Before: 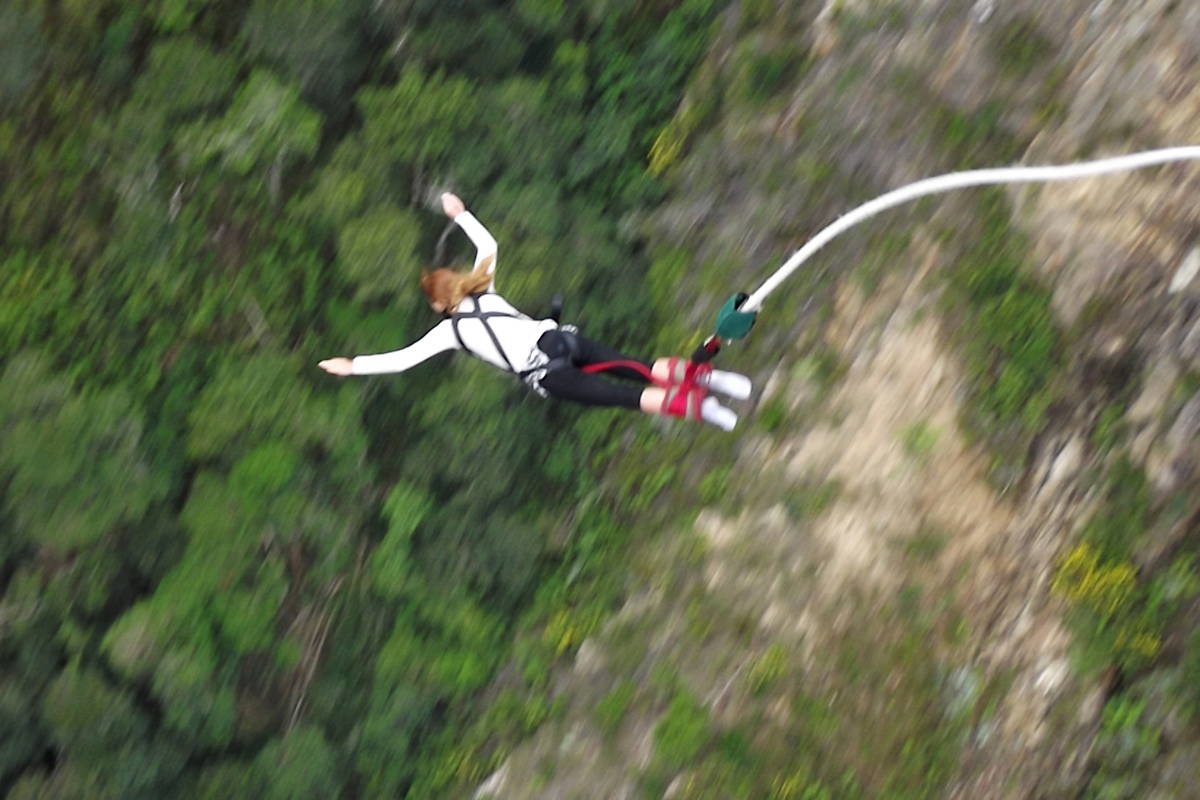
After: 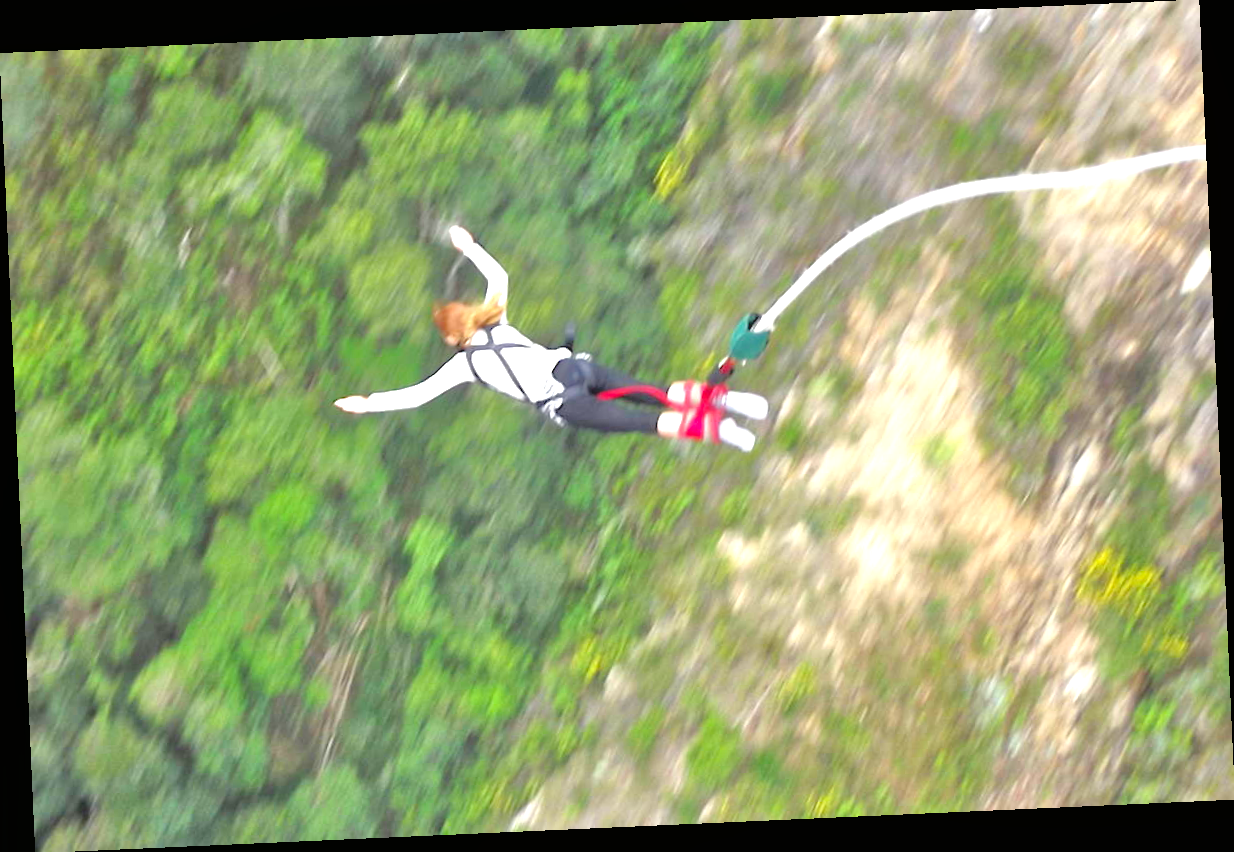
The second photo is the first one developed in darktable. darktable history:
exposure: black level correction 0, exposure 1.2 EV, compensate highlight preservation false
contrast equalizer: octaves 7, y [[0.6 ×6], [0.55 ×6], [0 ×6], [0 ×6], [0 ×6]], mix -0.36
tone equalizer: -7 EV 0.15 EV, -6 EV 0.6 EV, -5 EV 1.15 EV, -4 EV 1.33 EV, -3 EV 1.15 EV, -2 EV 0.6 EV, -1 EV 0.15 EV, mask exposure compensation -0.5 EV
rotate and perspective: rotation -2.56°, automatic cropping off
color balance rgb: perceptual saturation grading › global saturation 10%
white balance: emerald 1
